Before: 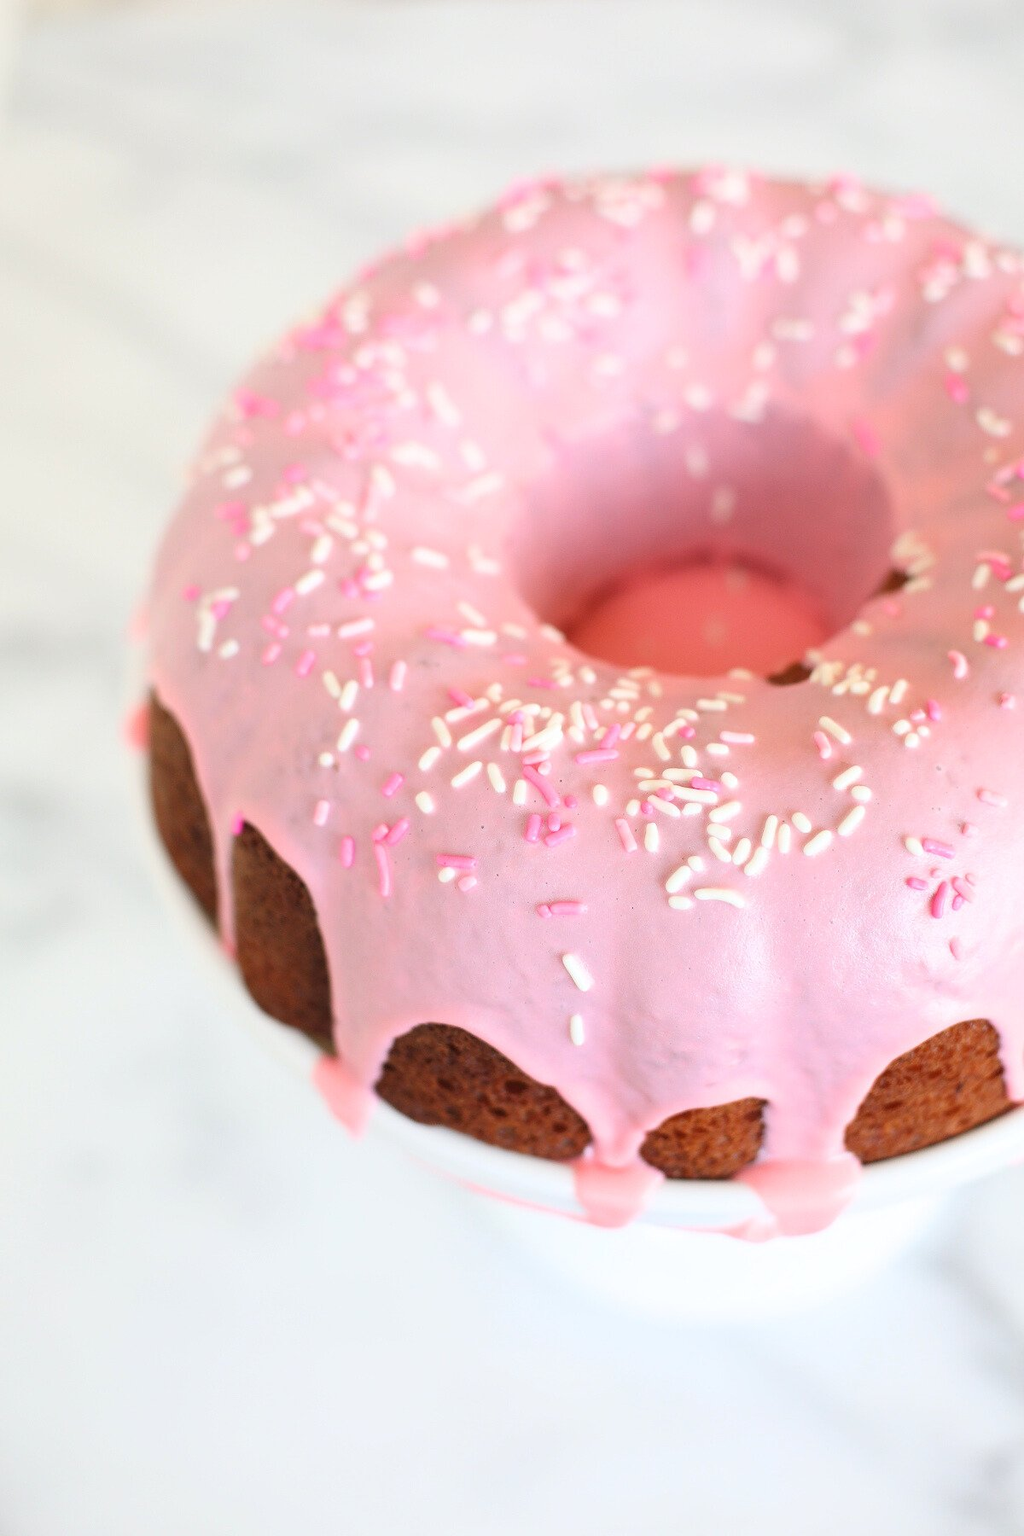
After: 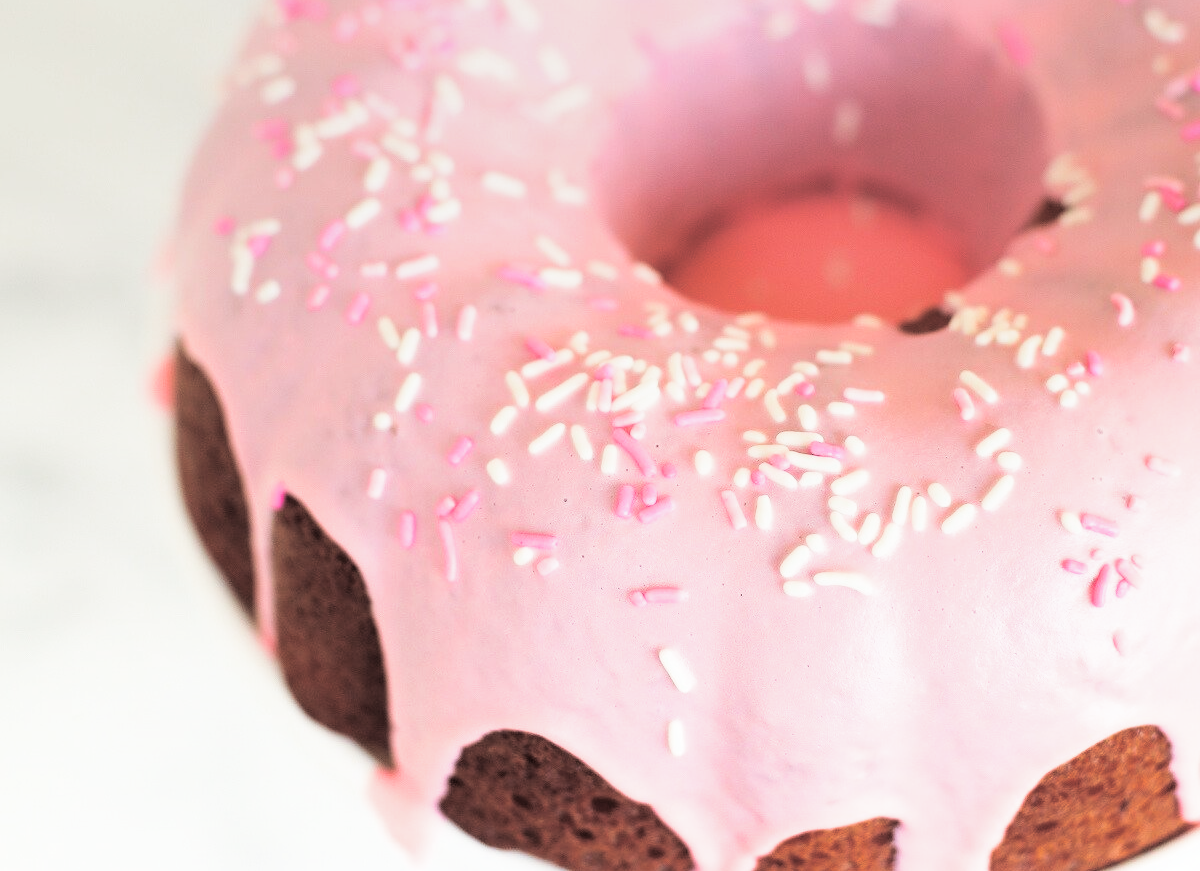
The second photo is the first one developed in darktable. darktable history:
exposure: exposure 0.515 EV, compensate highlight preservation false
filmic rgb: black relative exposure -8.07 EV, white relative exposure 3 EV, hardness 5.35, contrast 1.25
graduated density: rotation -0.352°, offset 57.64
split-toning: shadows › saturation 0.24, highlights › hue 54°, highlights › saturation 0.24
crop and rotate: top 26.056%, bottom 25.543%
